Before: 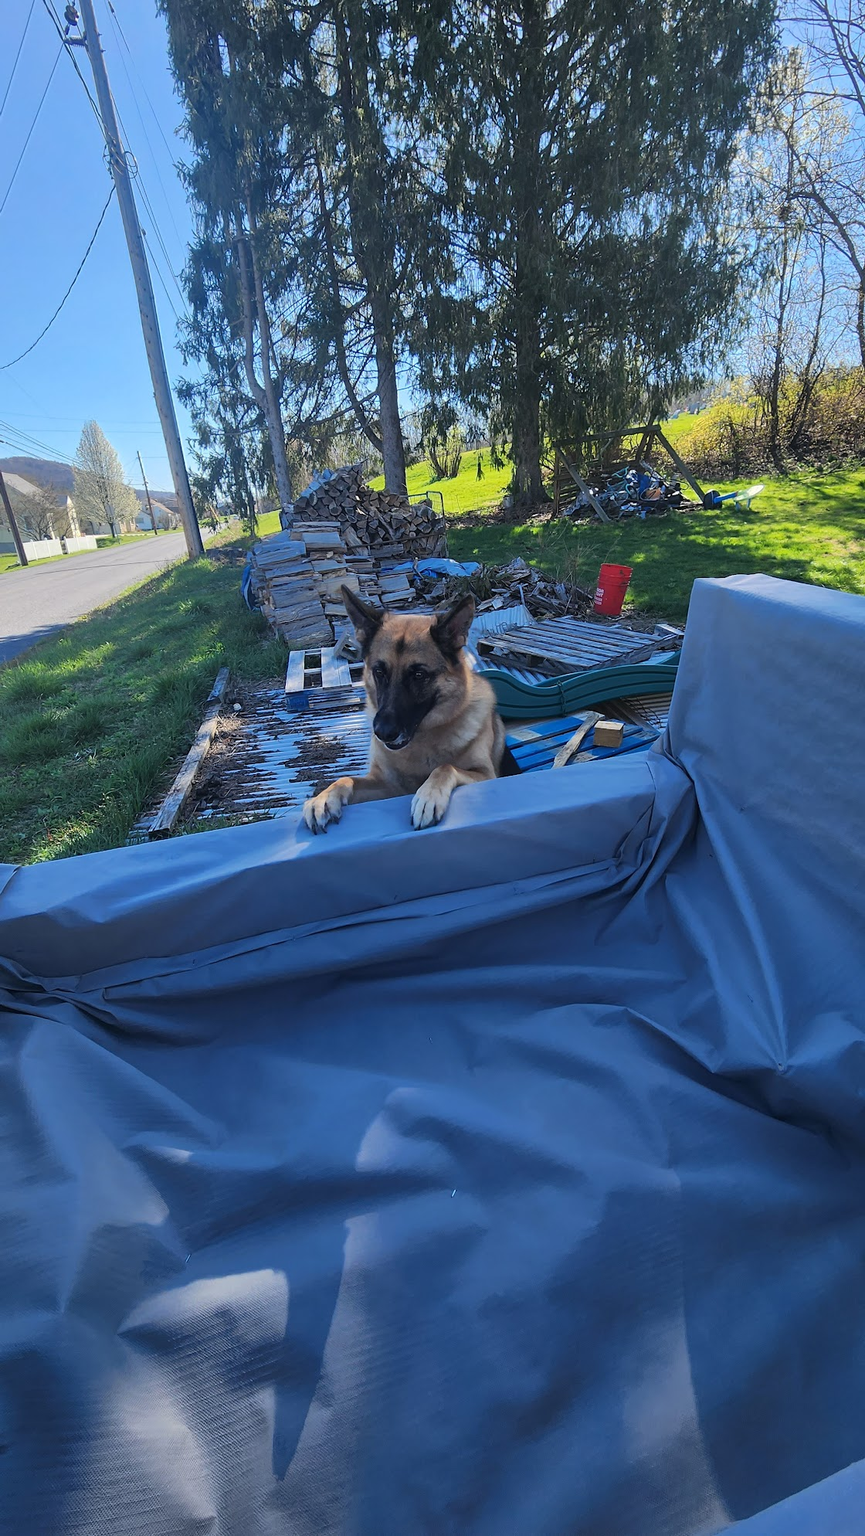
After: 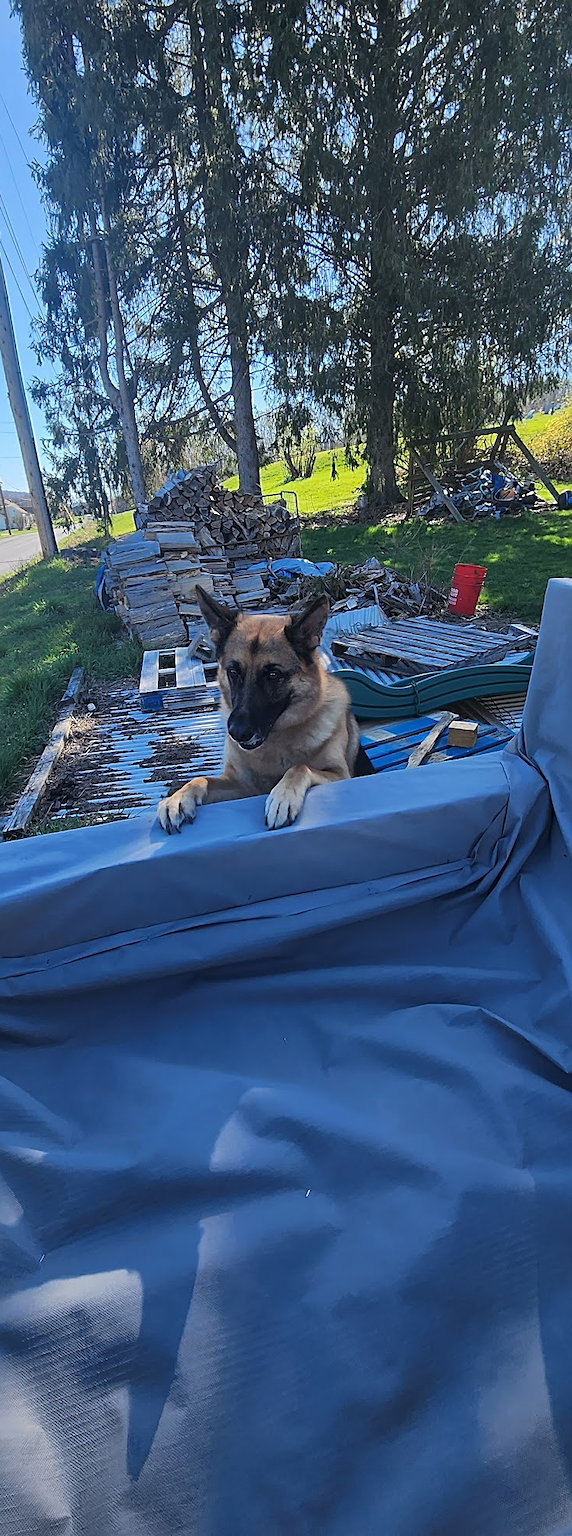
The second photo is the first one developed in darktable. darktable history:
crop: left 16.93%, right 16.9%
sharpen: on, module defaults
